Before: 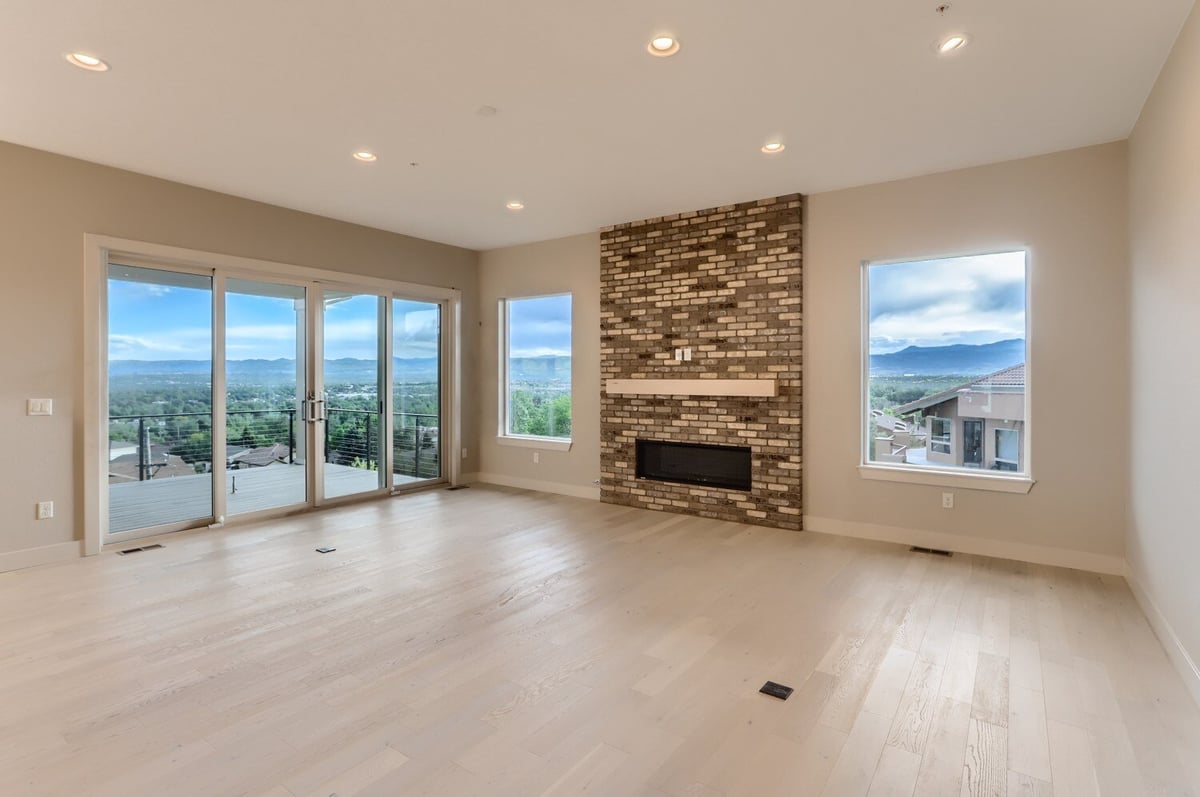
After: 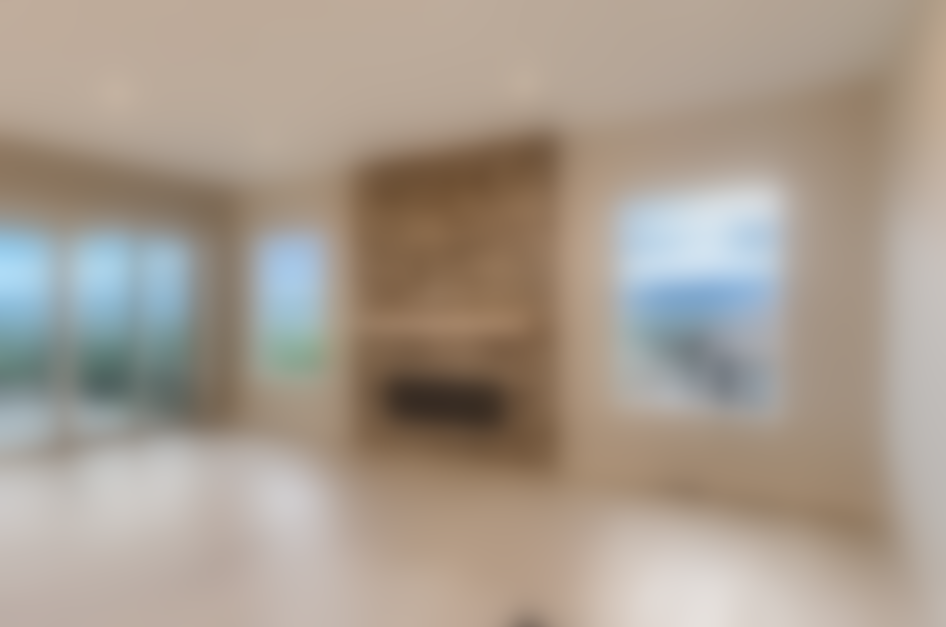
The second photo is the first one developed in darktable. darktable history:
crop and rotate: left 20.74%, top 7.912%, right 0.375%, bottom 13.378%
white balance: red 1, blue 1
lowpass: radius 16, unbound 0
